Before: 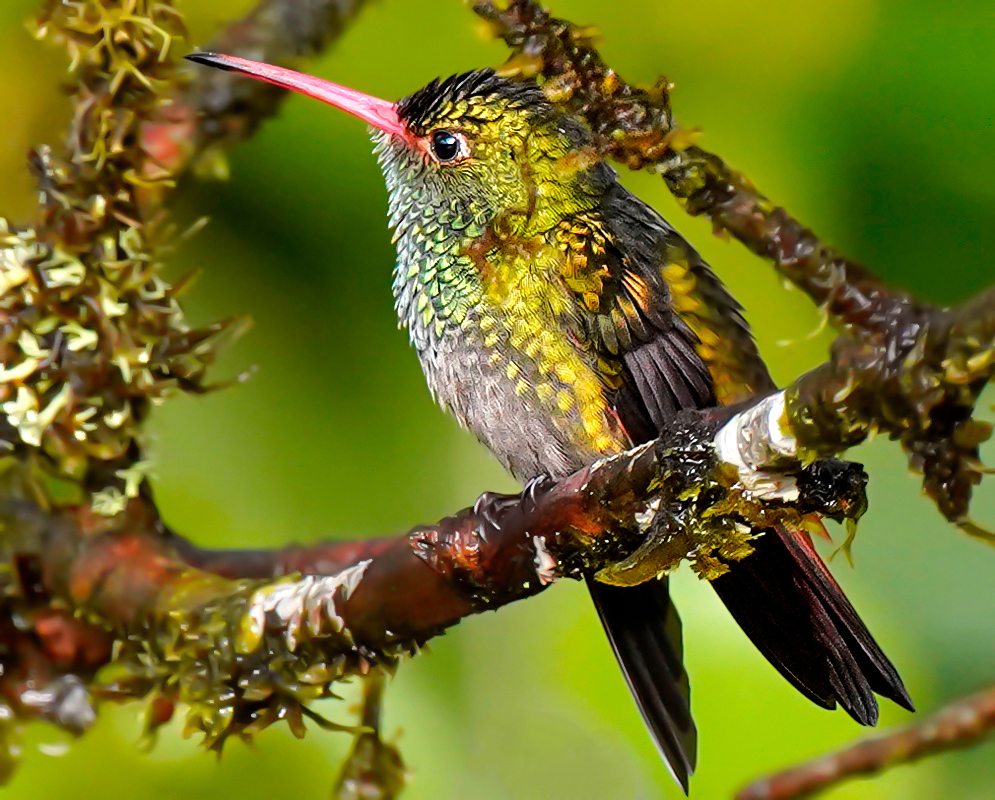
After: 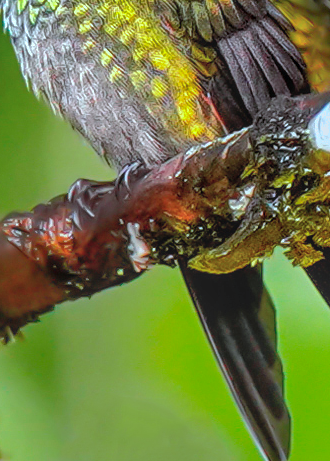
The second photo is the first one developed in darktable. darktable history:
crop: left 40.901%, top 39.146%, right 25.834%, bottom 3.128%
local contrast: highlights 66%, shadows 35%, detail 166%, midtone range 0.2
shadows and highlights: on, module defaults
color calibration: illuminant F (fluorescent), F source F9 (Cool White Deluxe 4150 K) – high CRI, x 0.374, y 0.373, temperature 4156.28 K
